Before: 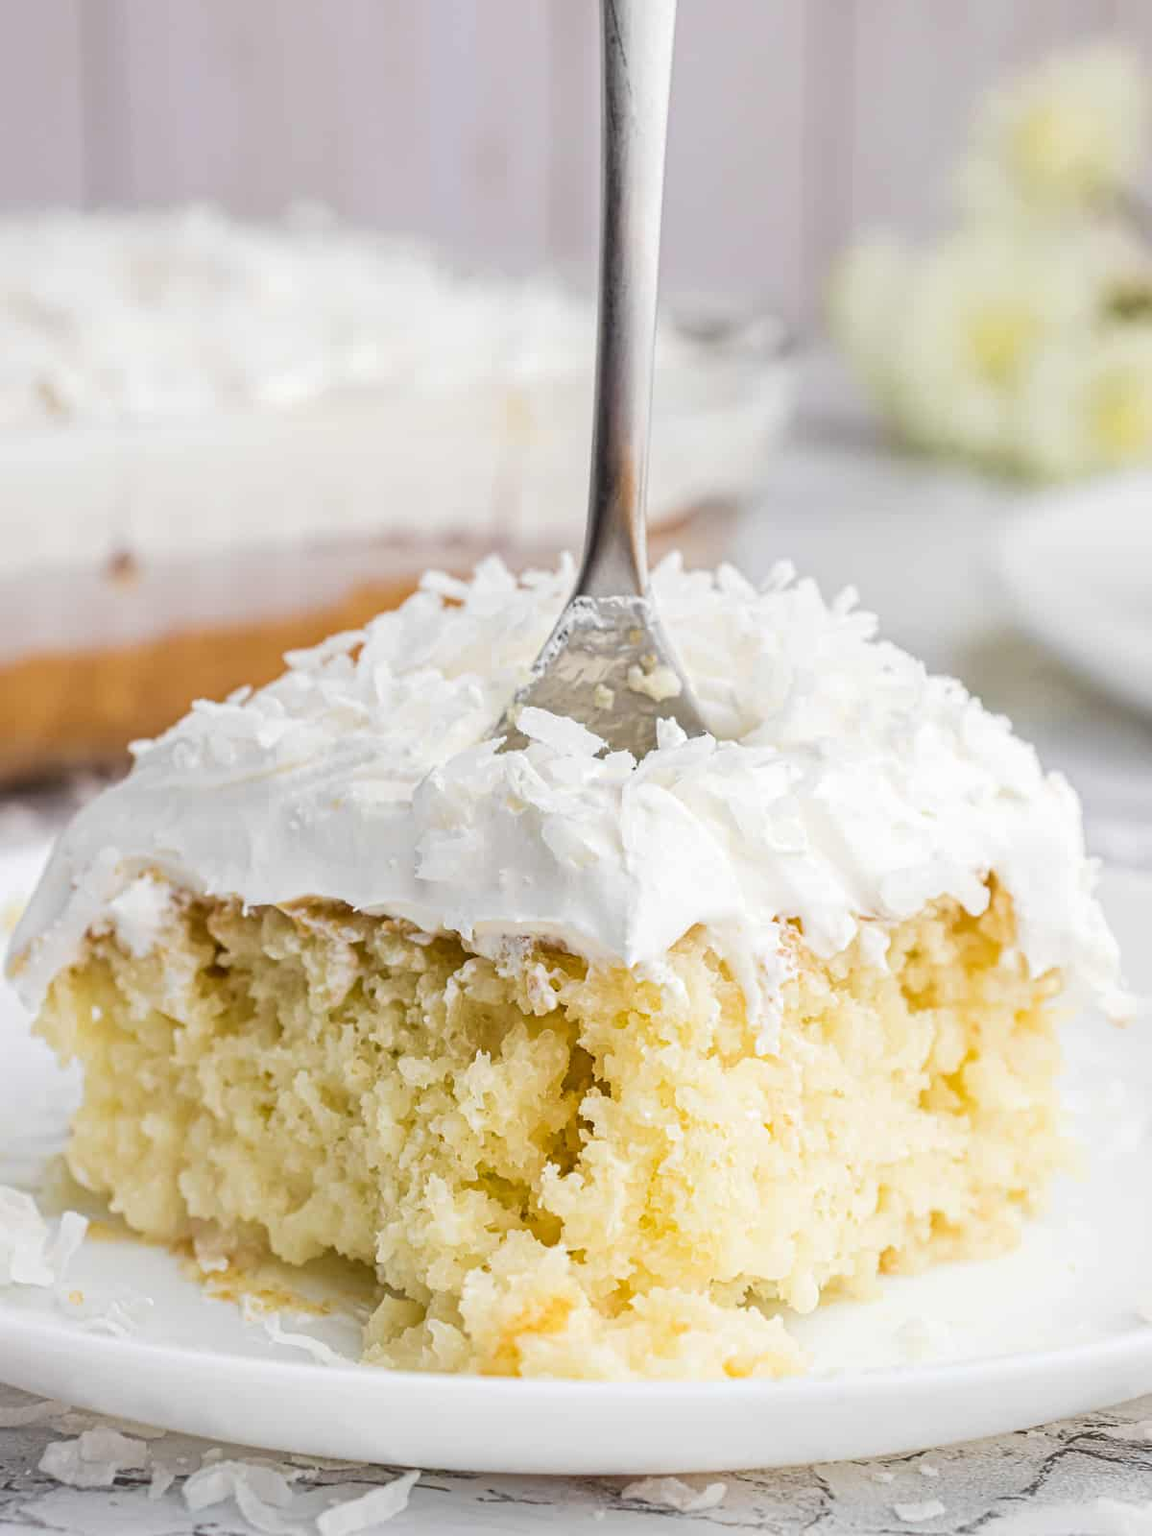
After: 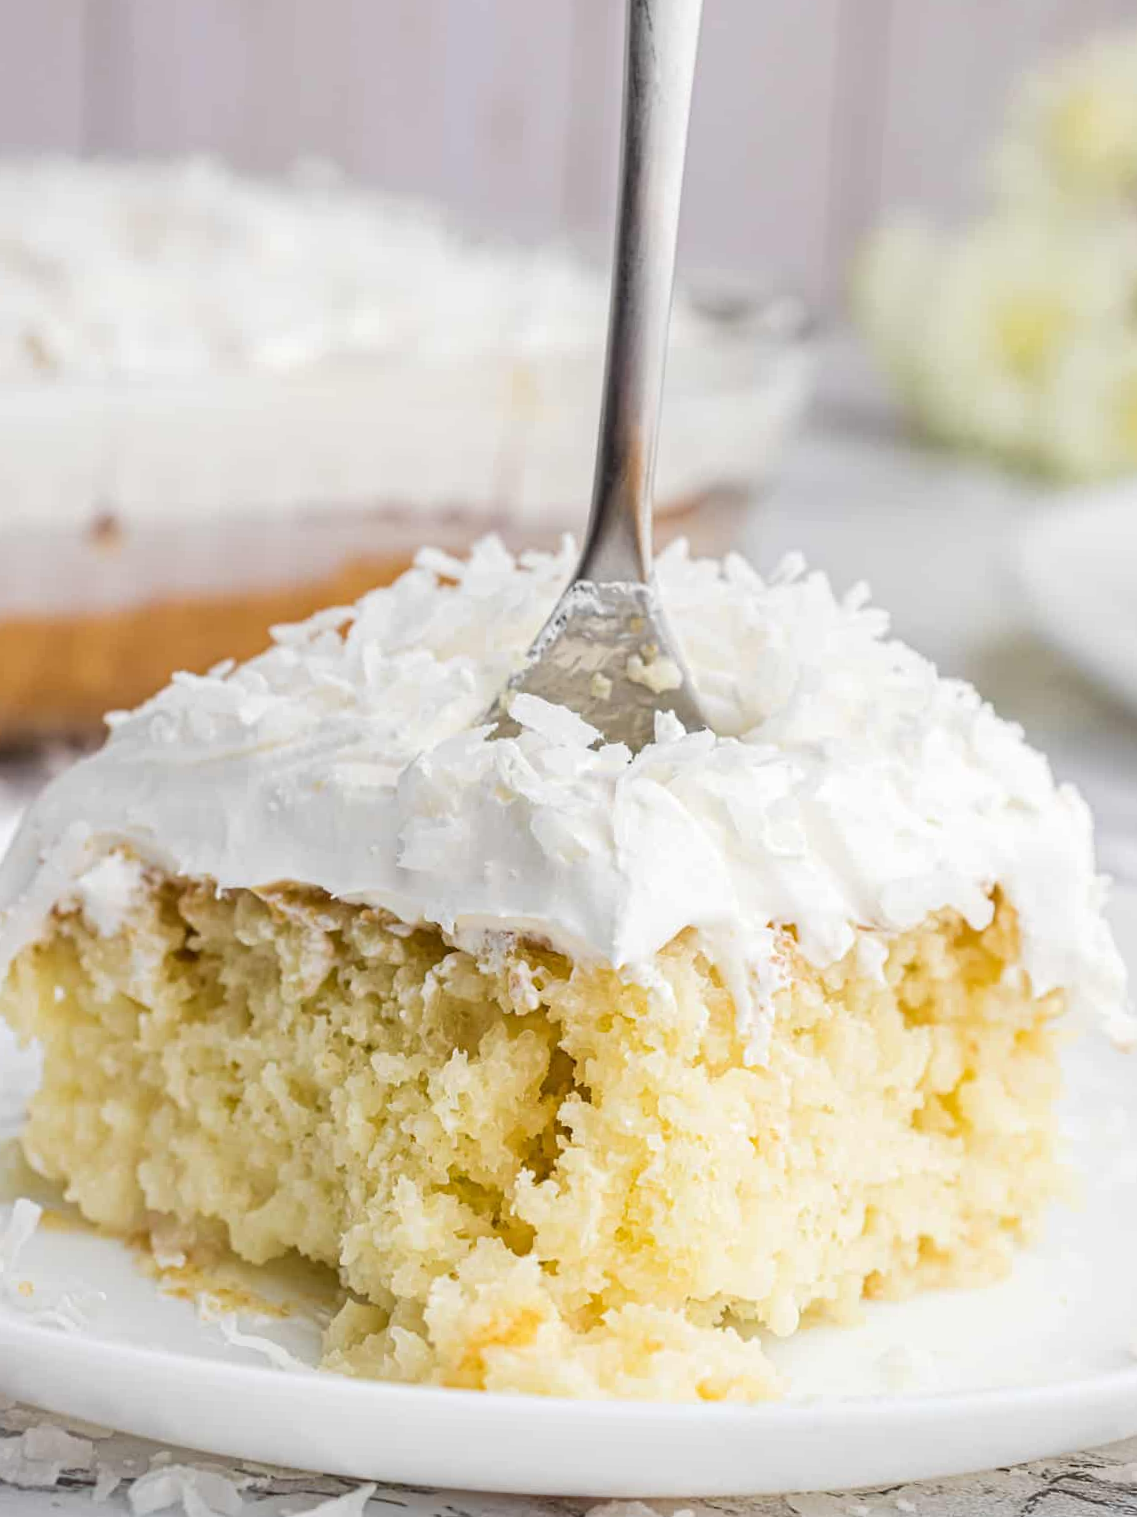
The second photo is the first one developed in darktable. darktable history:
crop and rotate: angle -2.38°
shadows and highlights: radius 331.84, shadows 53.55, highlights -100, compress 94.63%, highlights color adjustment 73.23%, soften with gaussian
